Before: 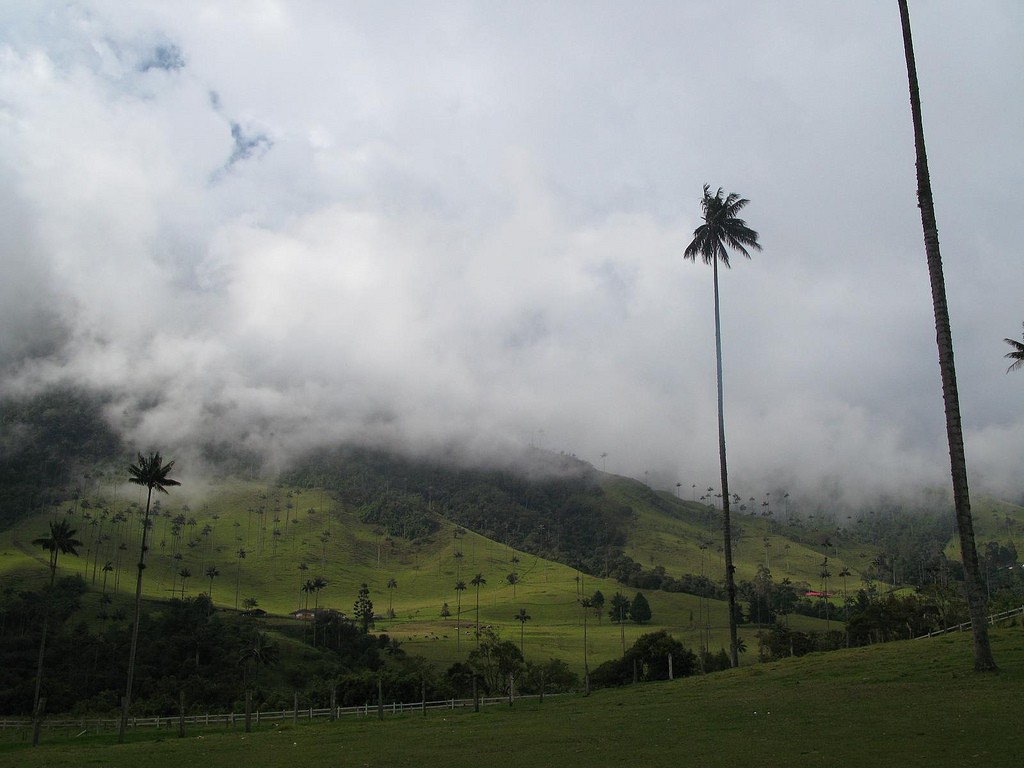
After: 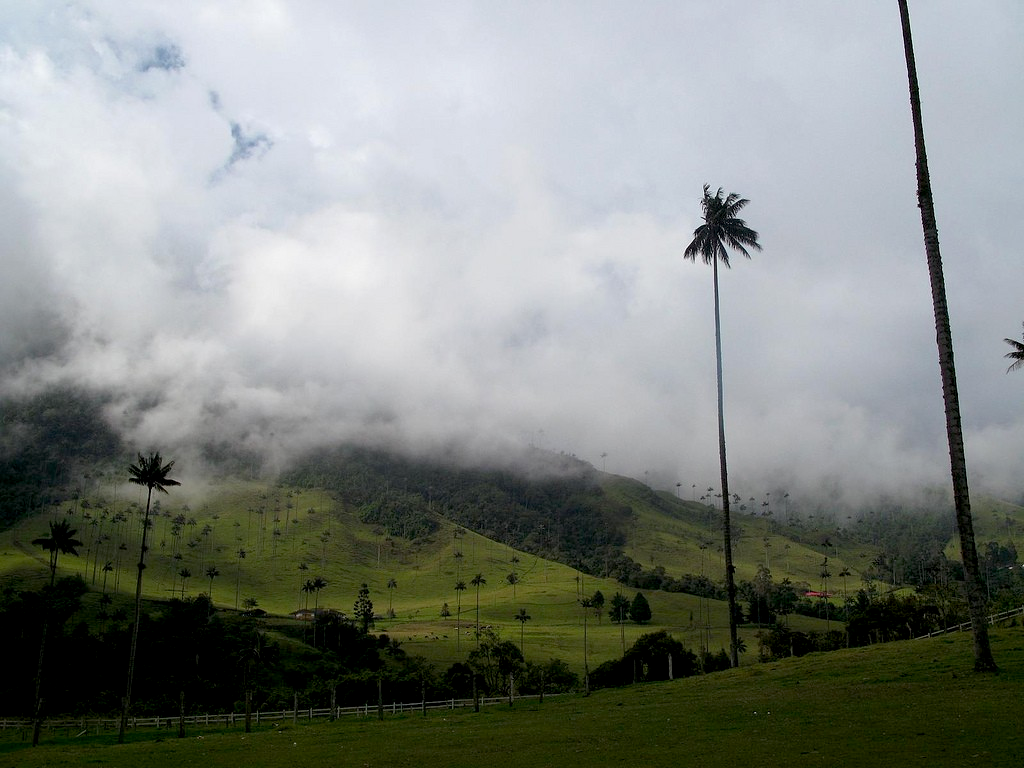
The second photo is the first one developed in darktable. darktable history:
exposure: black level correction 0.009, exposure 0.113 EV, compensate highlight preservation false
